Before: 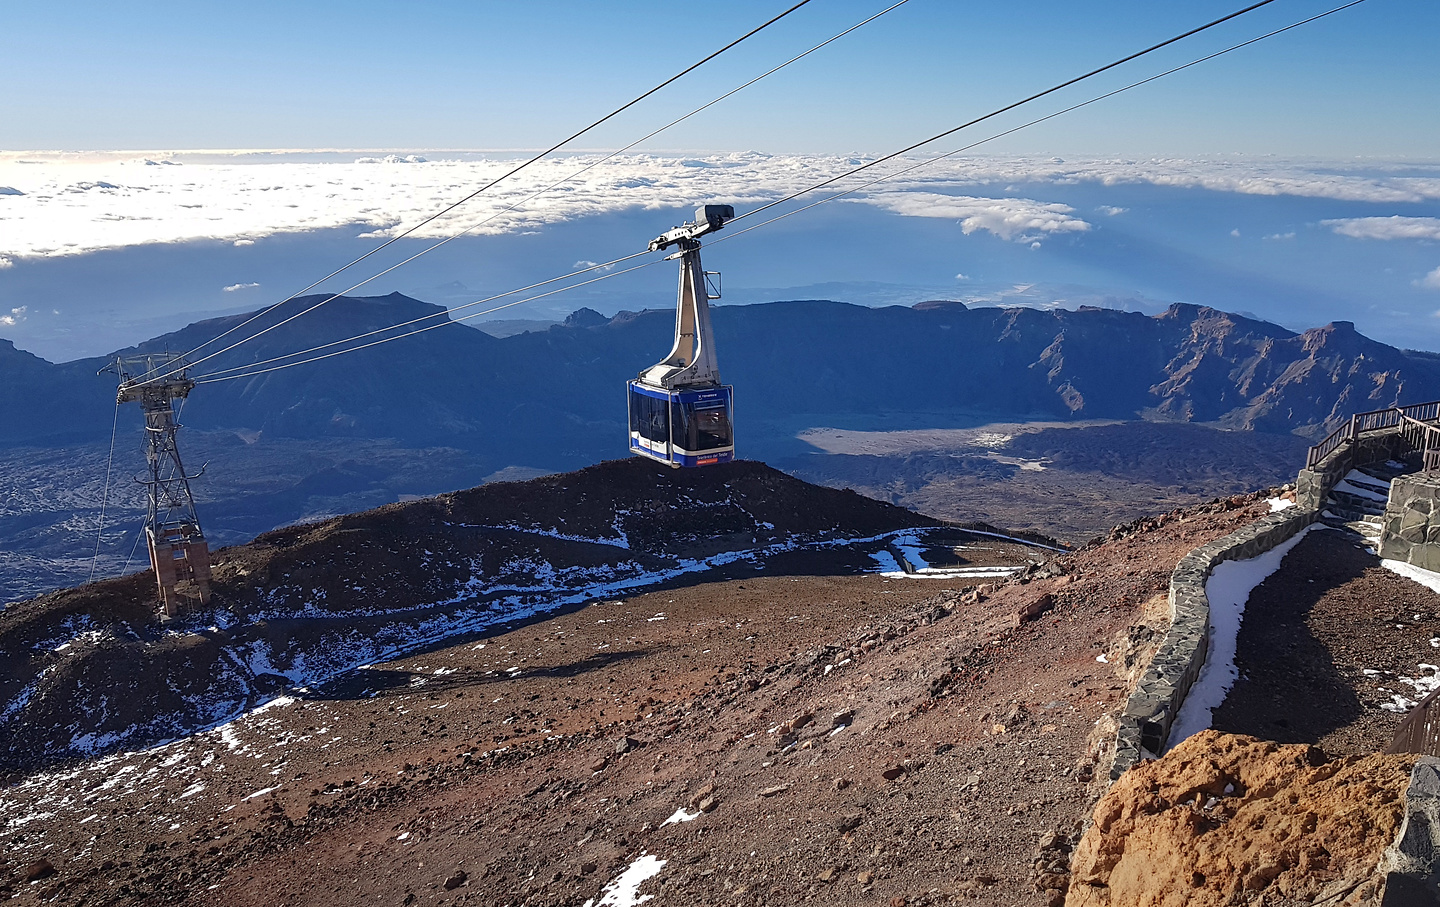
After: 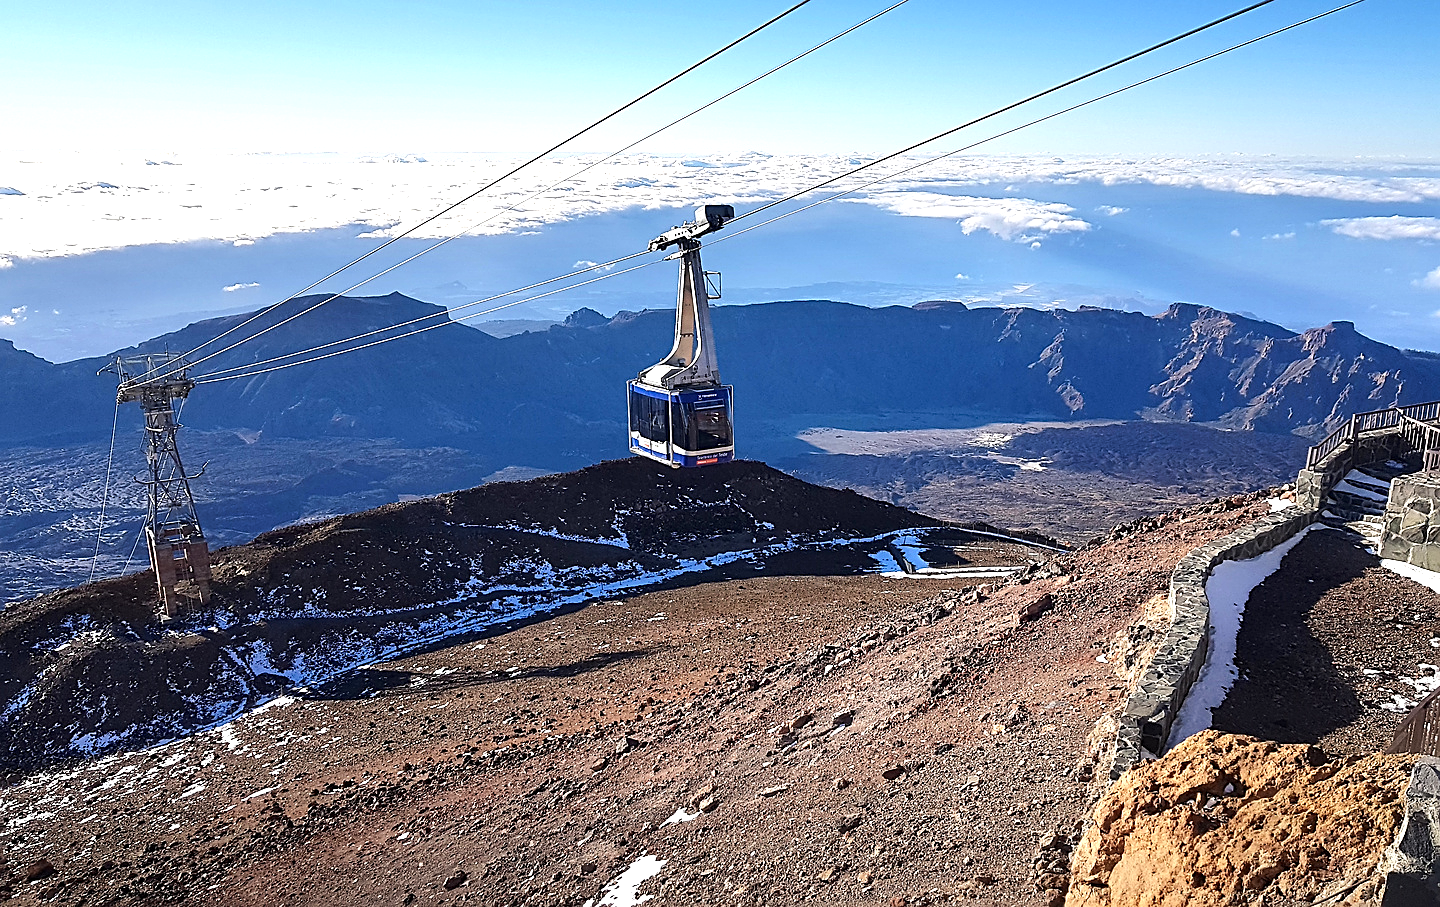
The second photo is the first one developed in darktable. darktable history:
tone equalizer: -8 EV -0.415 EV, -7 EV -0.418 EV, -6 EV -0.351 EV, -5 EV -0.227 EV, -3 EV 0.239 EV, -2 EV 0.323 EV, -1 EV 0.364 EV, +0 EV 0.414 EV, edges refinement/feathering 500, mask exposure compensation -1.57 EV, preserve details no
sharpen: amount 0.496
tone curve: curves: ch0 [(0, 0) (0.003, 0.003) (0.011, 0.011) (0.025, 0.024) (0.044, 0.044) (0.069, 0.068) (0.1, 0.098) (0.136, 0.133) (0.177, 0.174) (0.224, 0.22) (0.277, 0.272) (0.335, 0.329) (0.399, 0.392) (0.468, 0.46) (0.543, 0.546) (0.623, 0.626) (0.709, 0.711) (0.801, 0.802) (0.898, 0.898) (1, 1)], preserve colors none
exposure: black level correction 0.001, exposure 0.5 EV, compensate highlight preservation false
